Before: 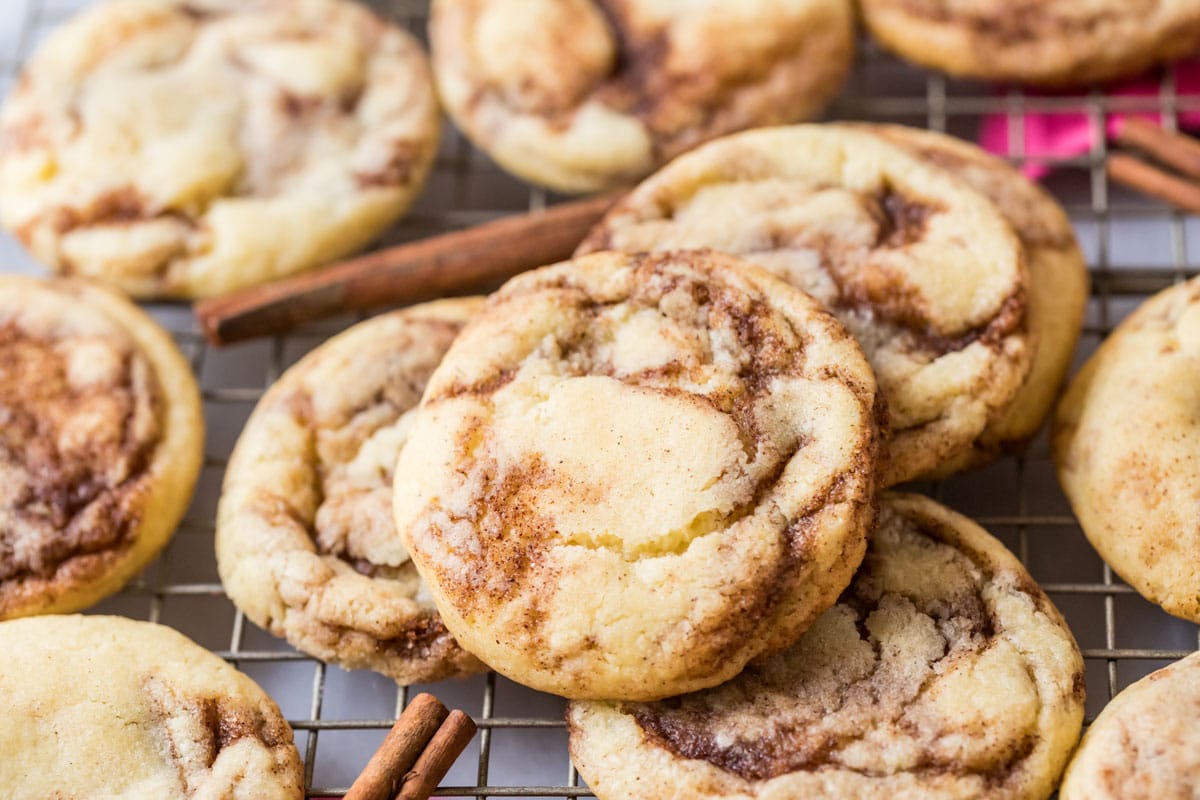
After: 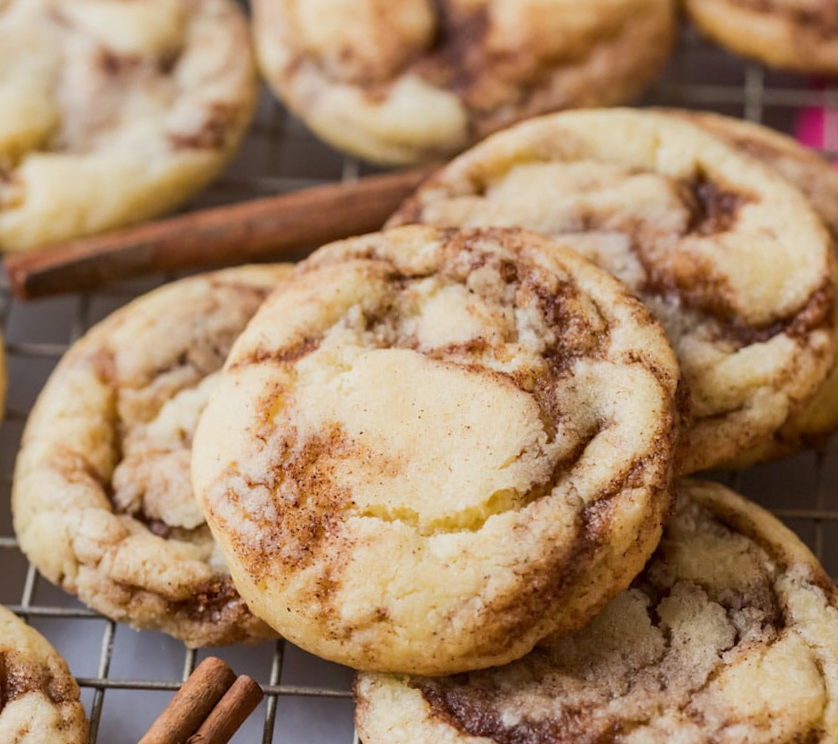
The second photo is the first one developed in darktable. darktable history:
crop and rotate: angle -2.87°, left 13.992%, top 0.036%, right 10.947%, bottom 0.061%
tone equalizer: -8 EV 0.287 EV, -7 EV 0.425 EV, -6 EV 0.404 EV, -5 EV 0.275 EV, -3 EV -0.261 EV, -2 EV -0.409 EV, -1 EV -0.426 EV, +0 EV -0.278 EV
